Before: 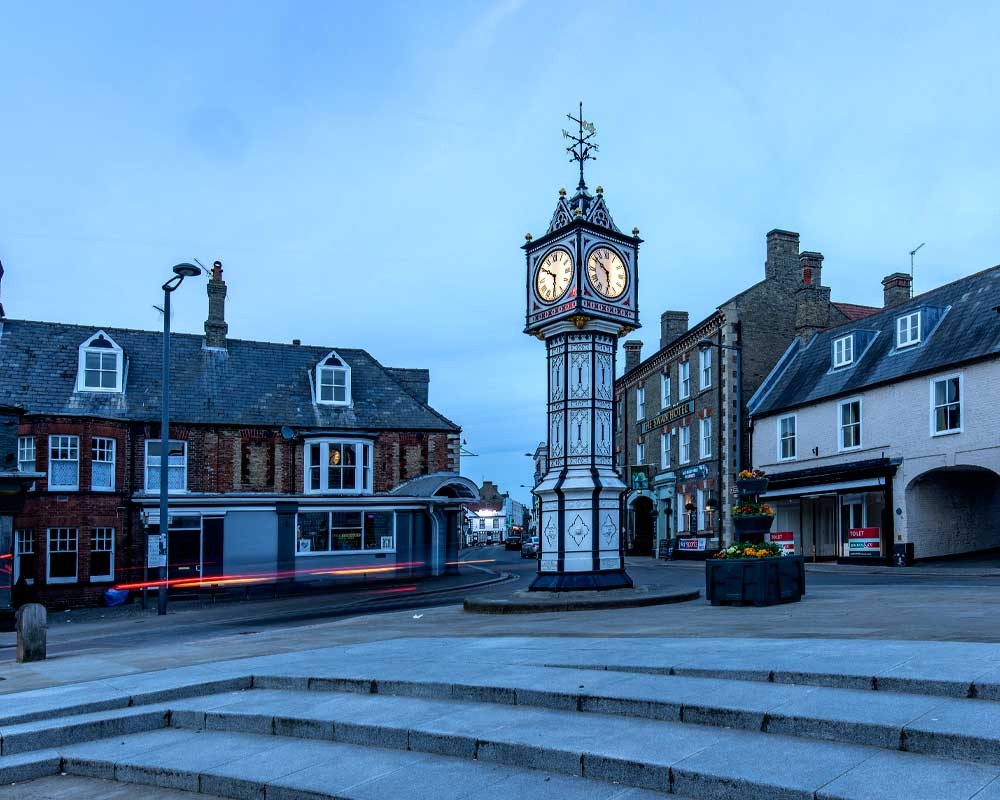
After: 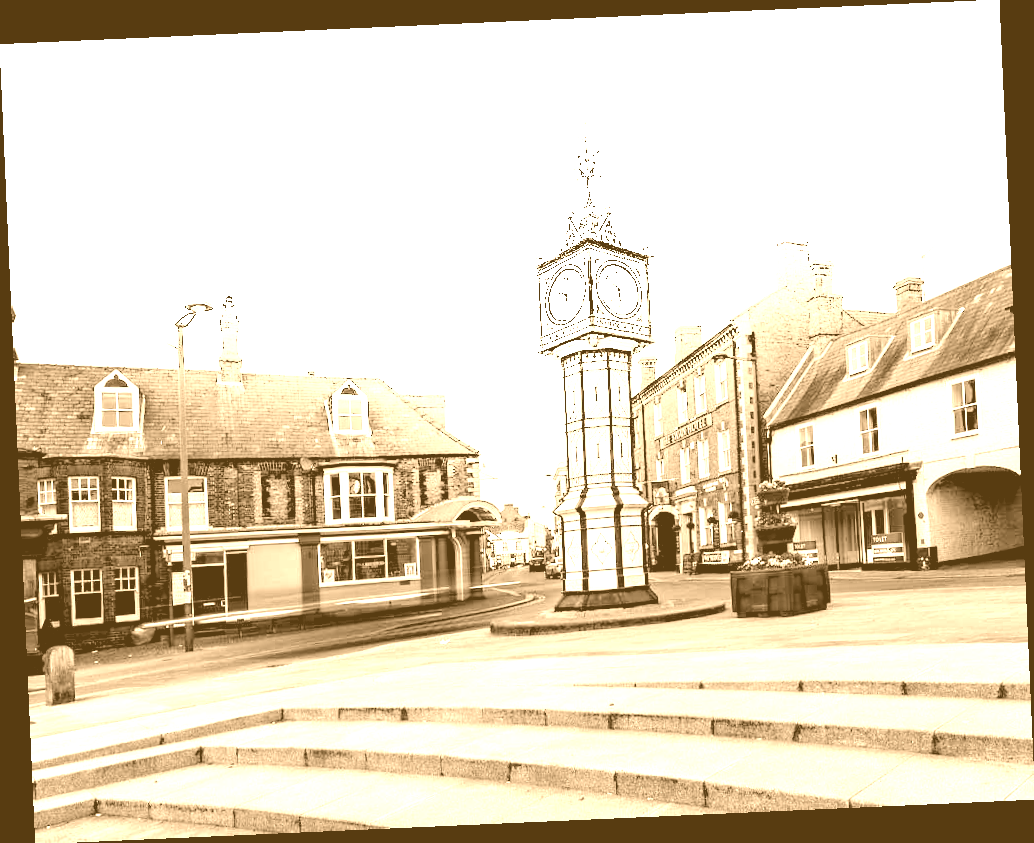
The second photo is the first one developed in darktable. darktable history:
levels: levels [0.036, 0.364, 0.827]
shadows and highlights: shadows -21.3, highlights 100, soften with gaussian
colorize: hue 28.8°, source mix 100%
rotate and perspective: rotation -2.56°, automatic cropping off
contrast brightness saturation: contrast 0.2, brightness 0.16, saturation 0.22
